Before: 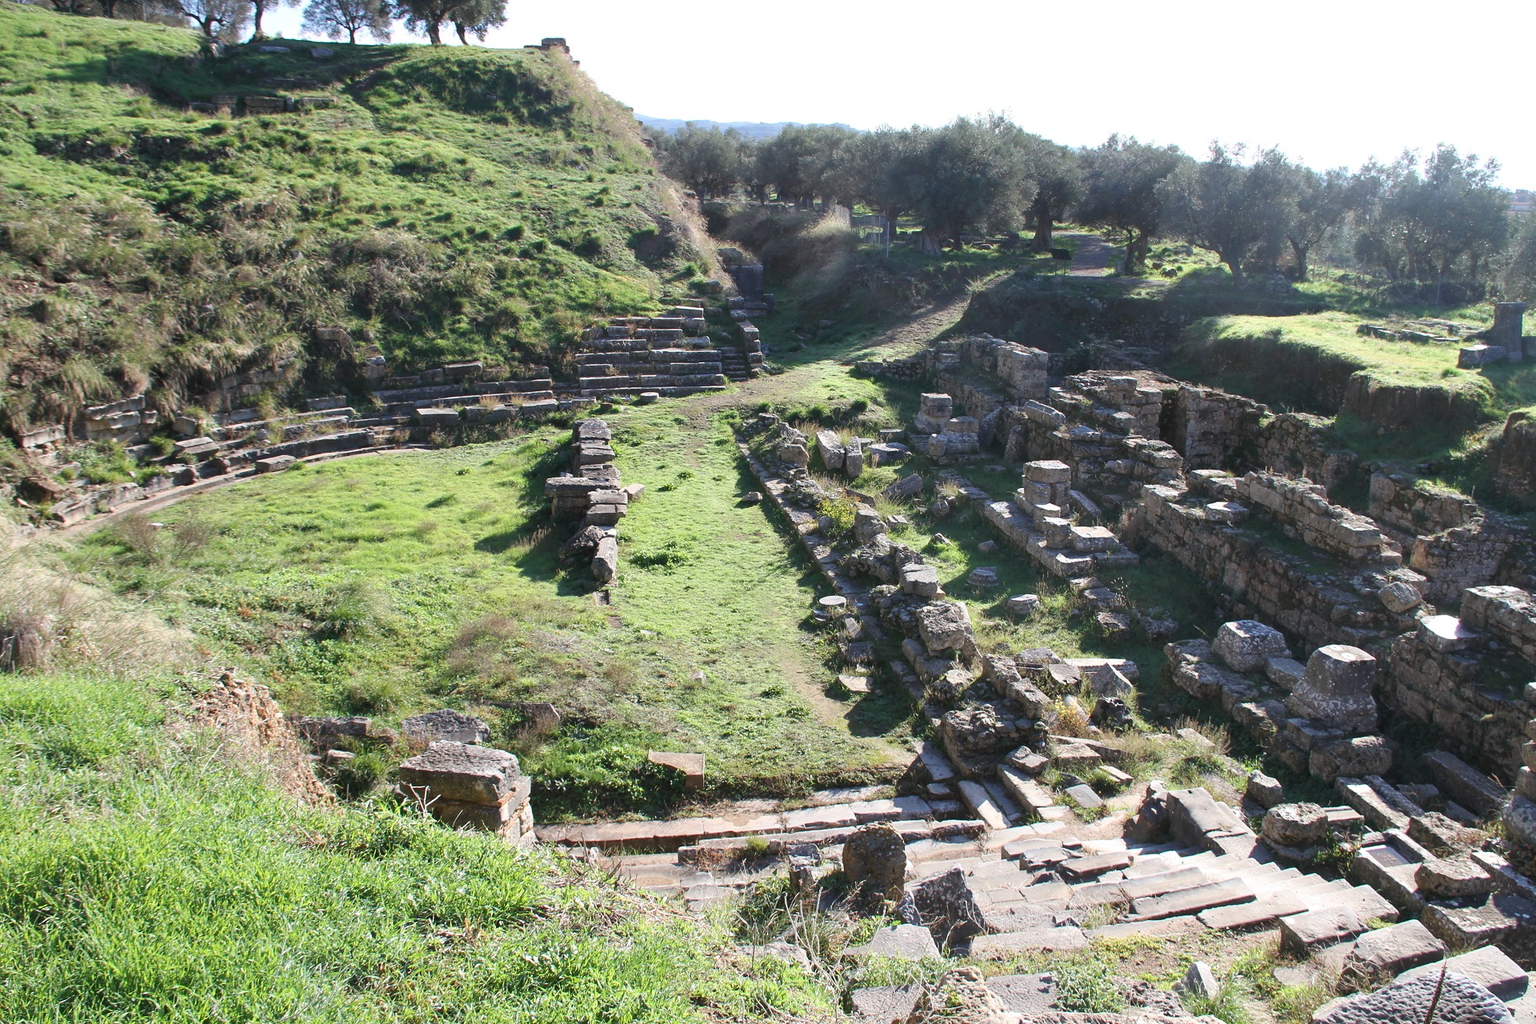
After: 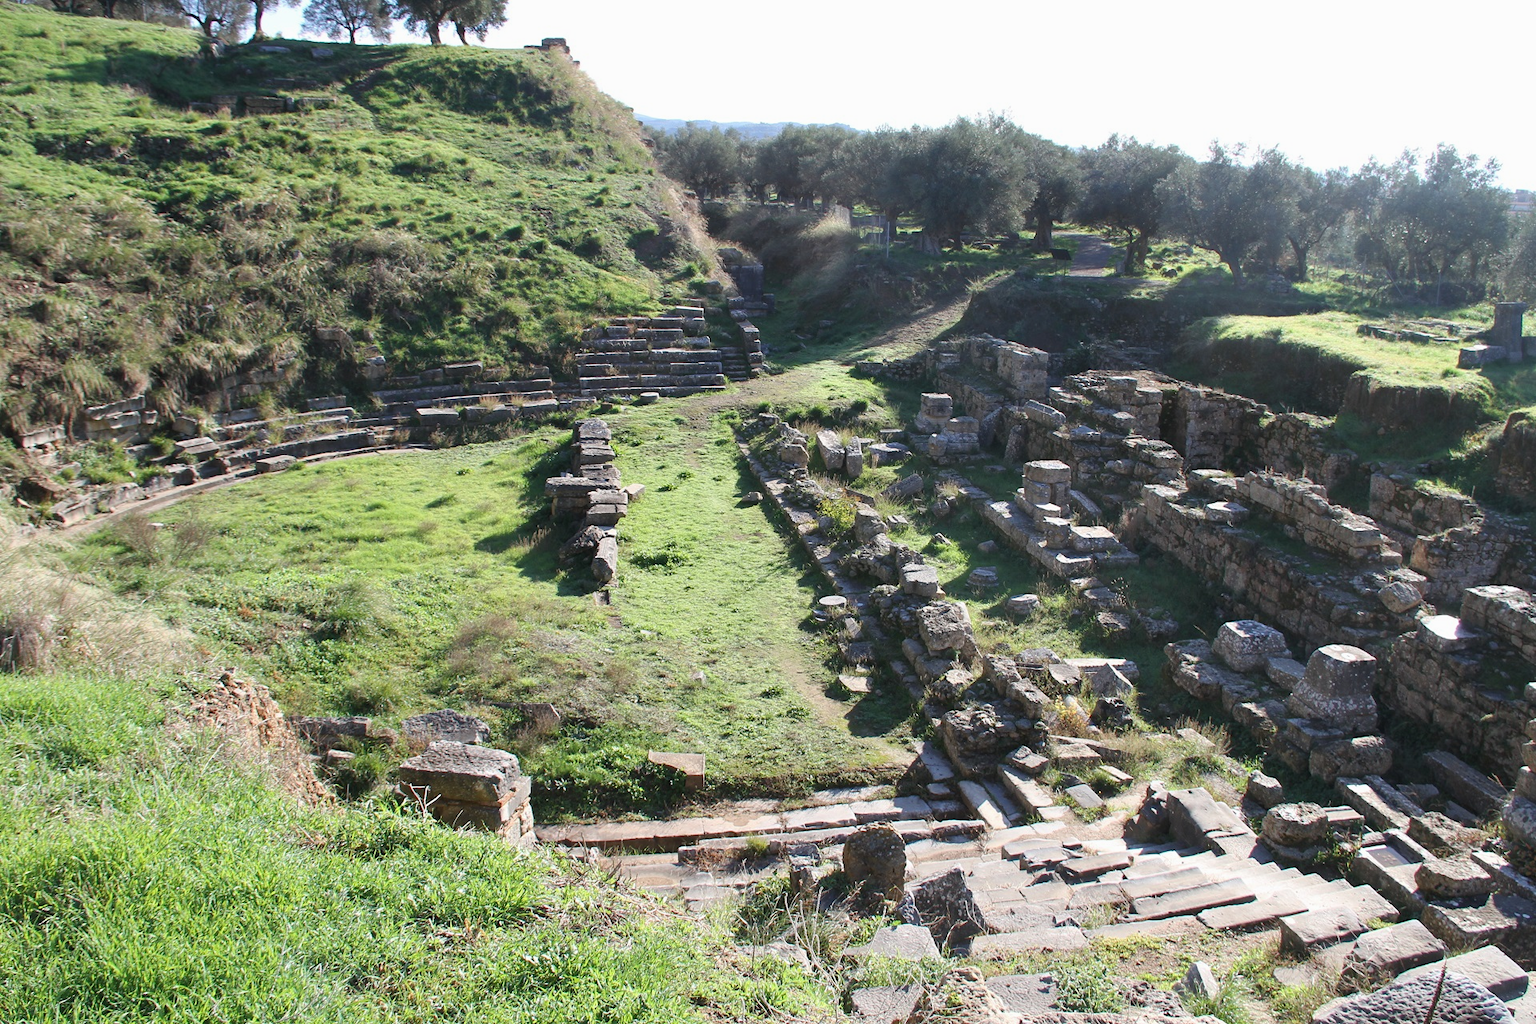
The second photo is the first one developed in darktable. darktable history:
exposure: exposure -0.041 EV, compensate highlight preservation false
color correction: highlights a* -0.137, highlights b* 0.137
